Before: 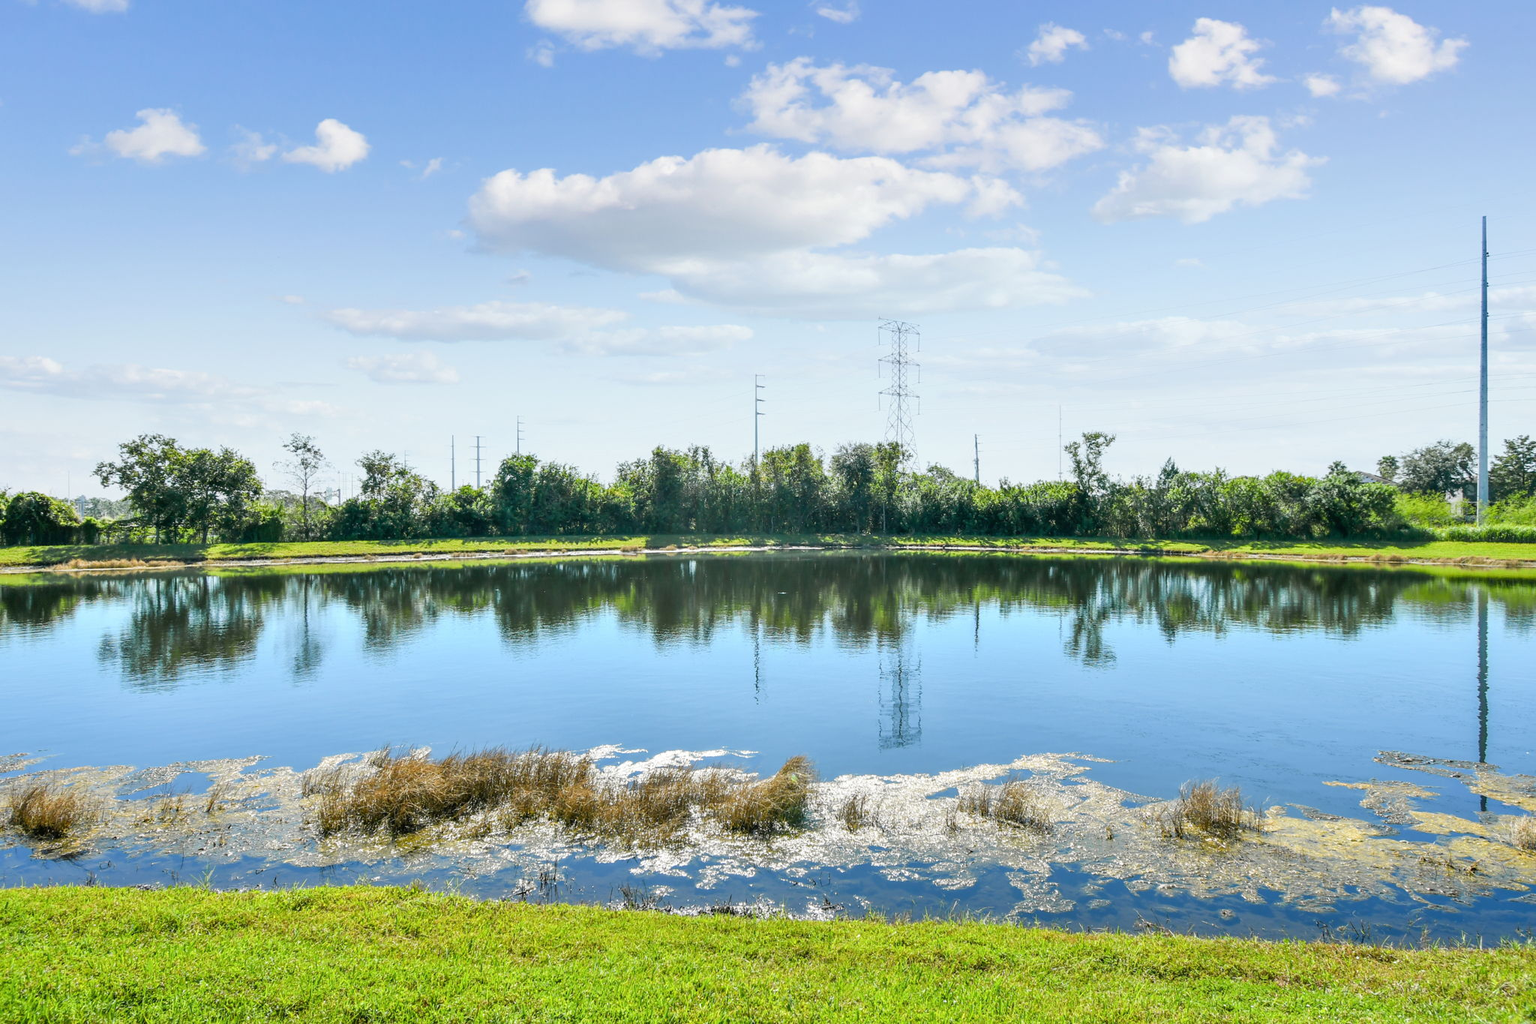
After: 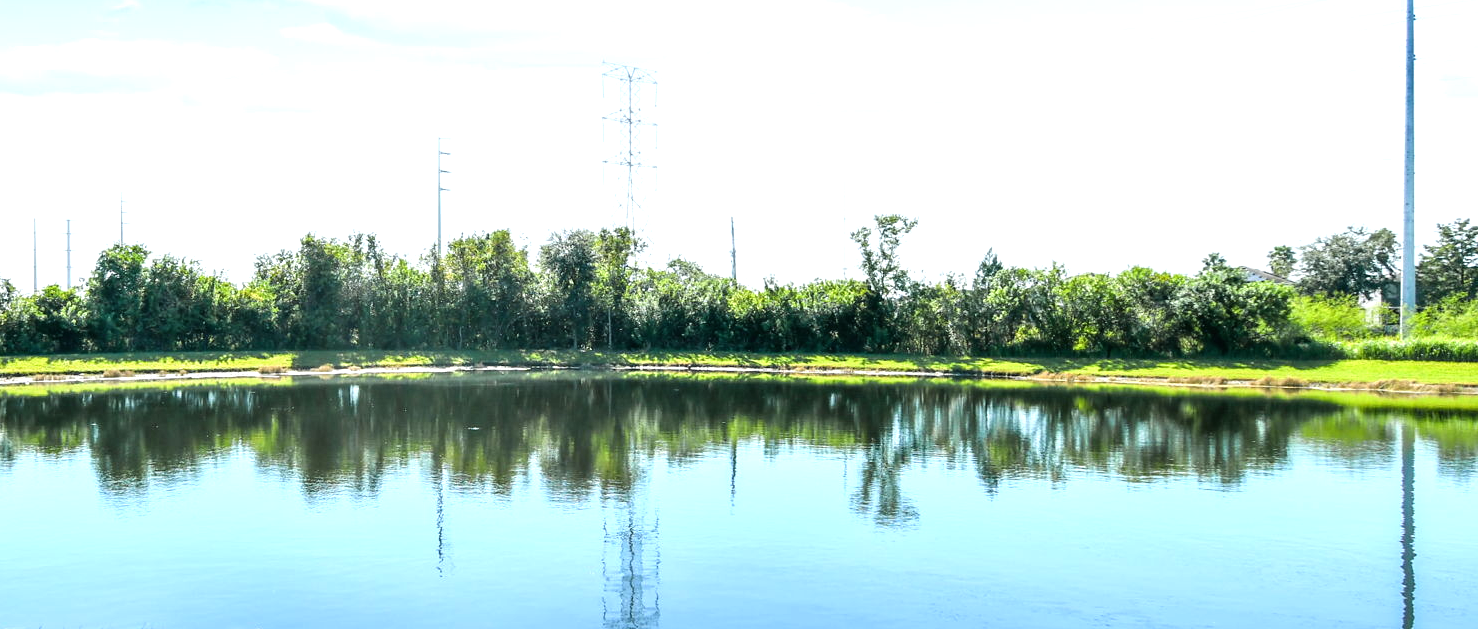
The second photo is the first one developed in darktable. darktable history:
crop and rotate: left 27.825%, top 26.58%, bottom 27.308%
tone equalizer: -8 EV -0.785 EV, -7 EV -0.714 EV, -6 EV -0.605 EV, -5 EV -0.399 EV, -3 EV 0.402 EV, -2 EV 0.6 EV, -1 EV 0.688 EV, +0 EV 0.769 EV, mask exposure compensation -0.505 EV
